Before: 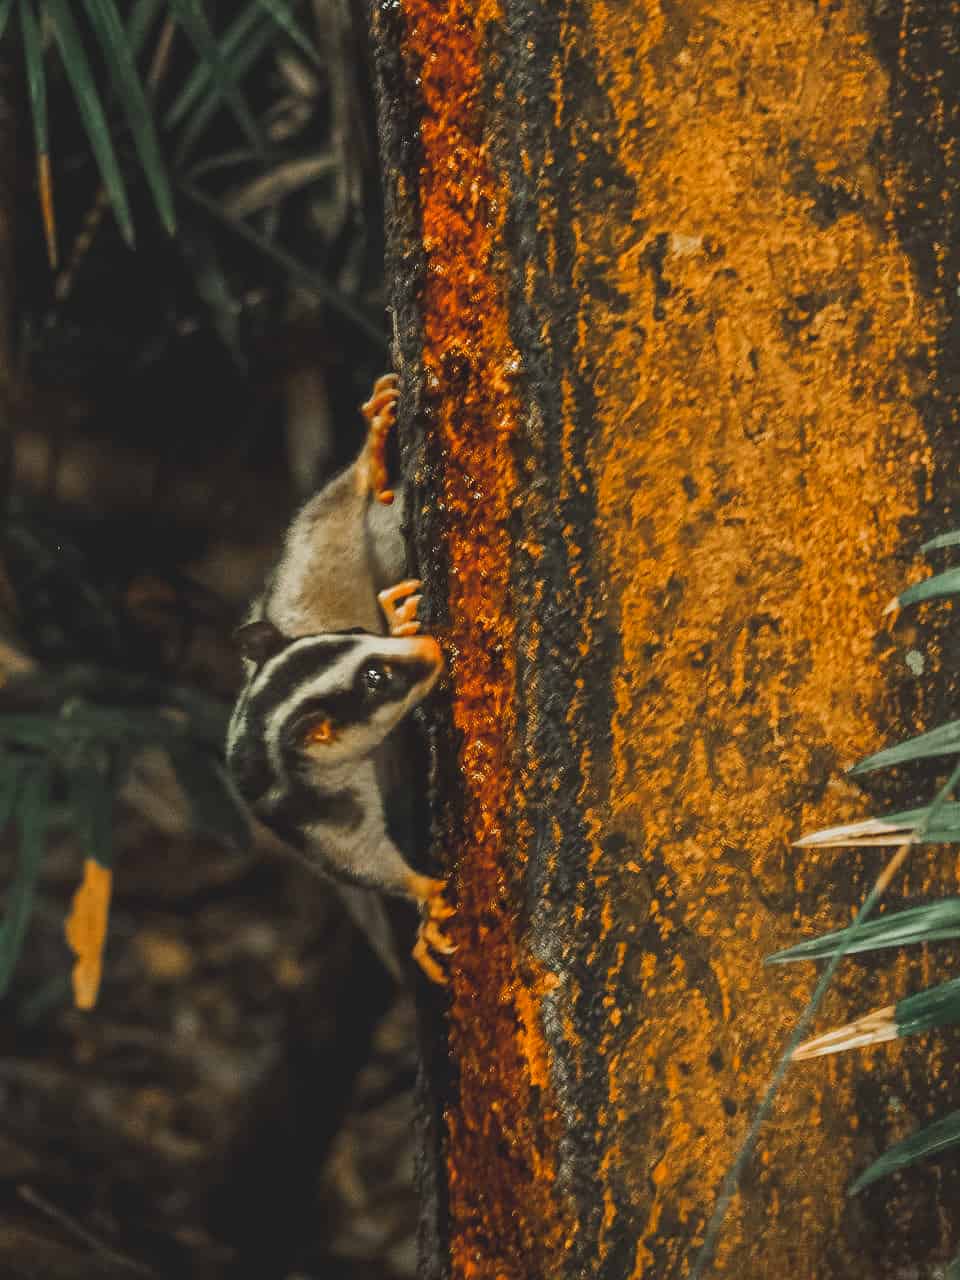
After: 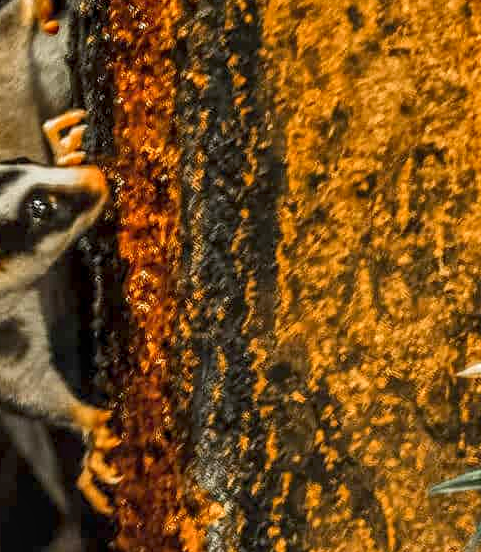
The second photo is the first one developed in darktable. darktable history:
exposure: black level correction 0.008, exposure 0.103 EV, compensate highlight preservation false
crop: left 34.915%, top 36.795%, right 14.933%, bottom 20.058%
local contrast: highlights 24%, detail 150%
